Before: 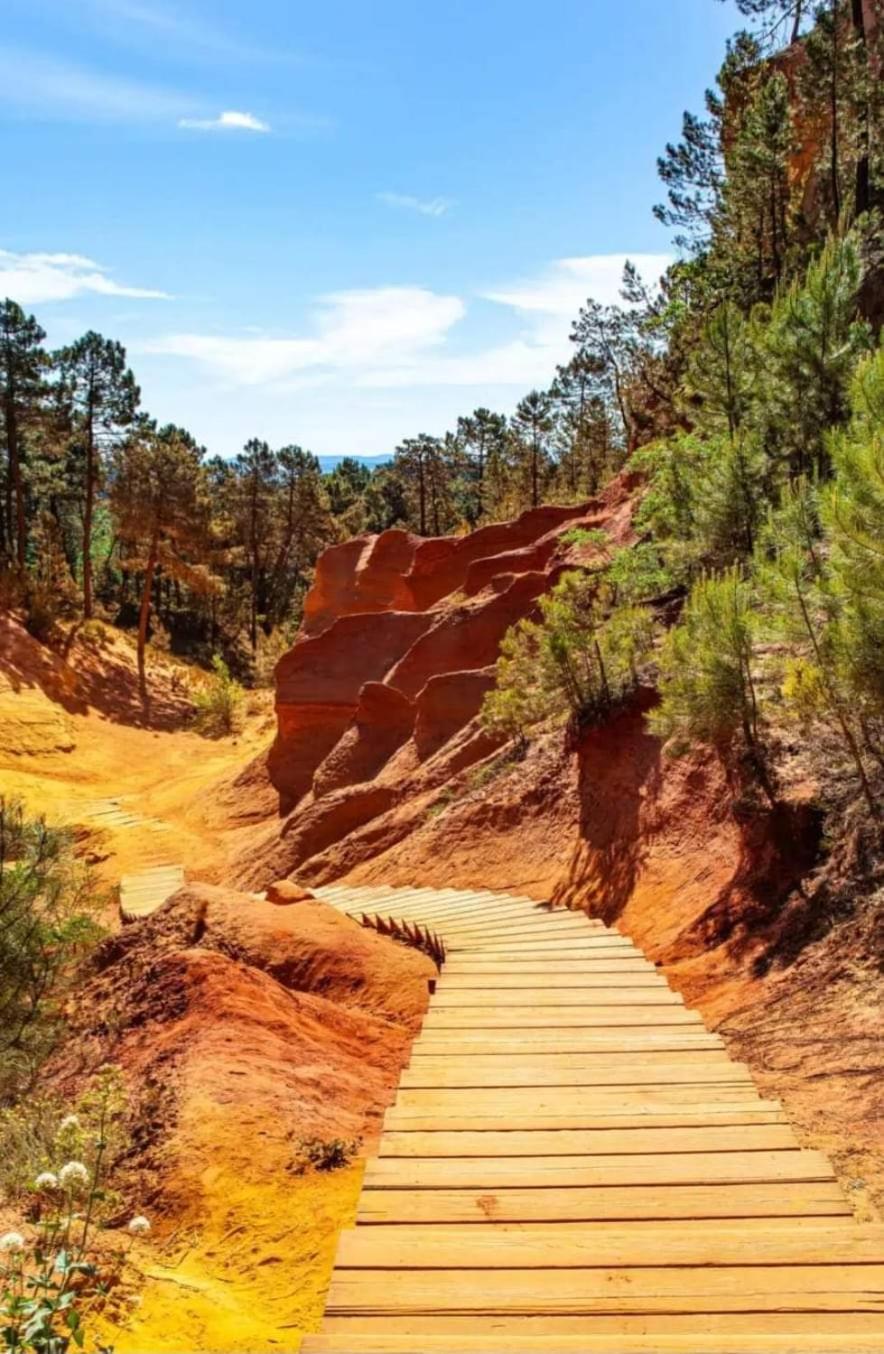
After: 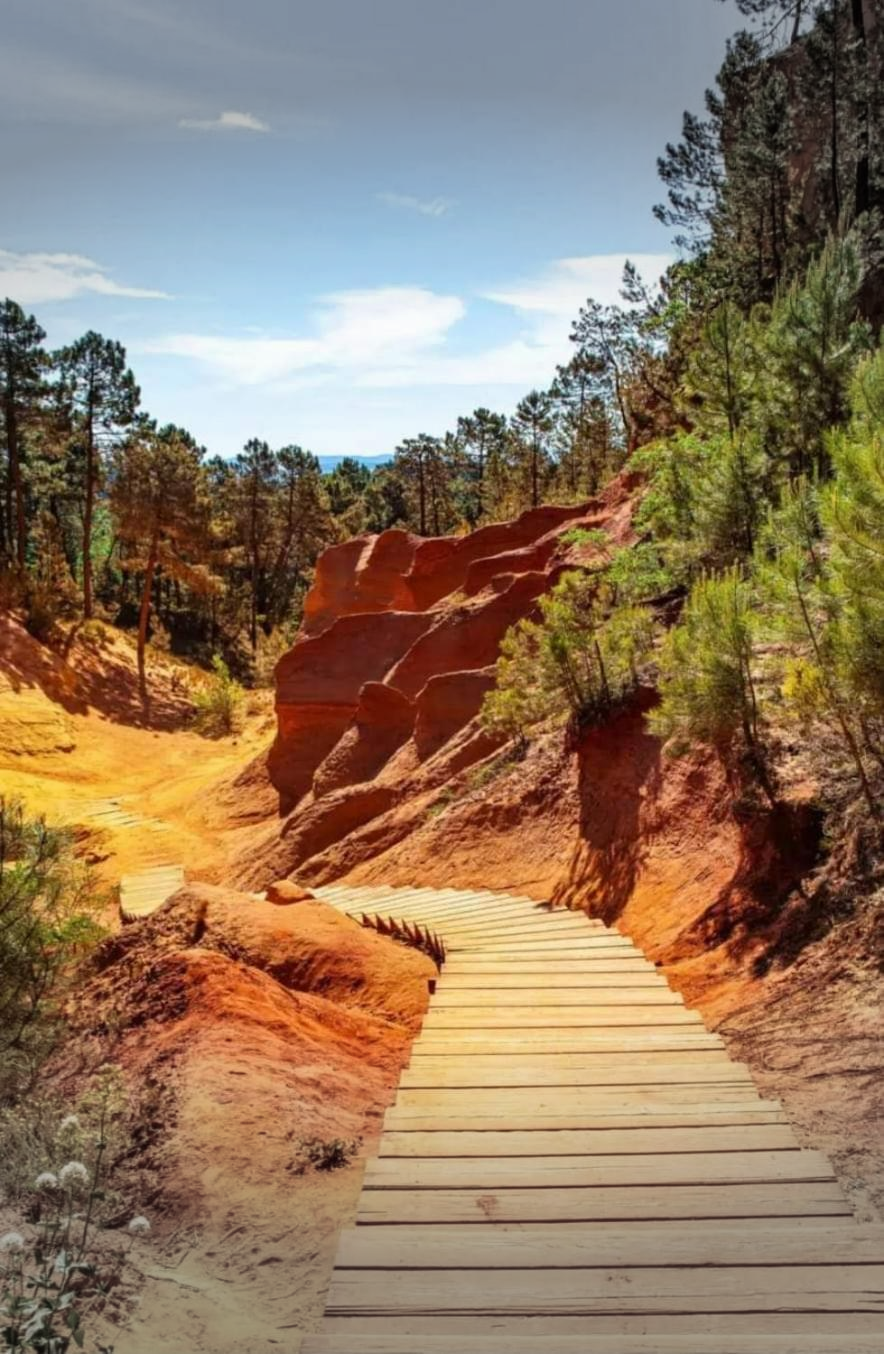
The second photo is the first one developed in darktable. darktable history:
exposure: exposure -0.04 EV, compensate highlight preservation false
vignetting: fall-off start 79.43%, saturation -0.649, width/height ratio 1.327, unbound false
